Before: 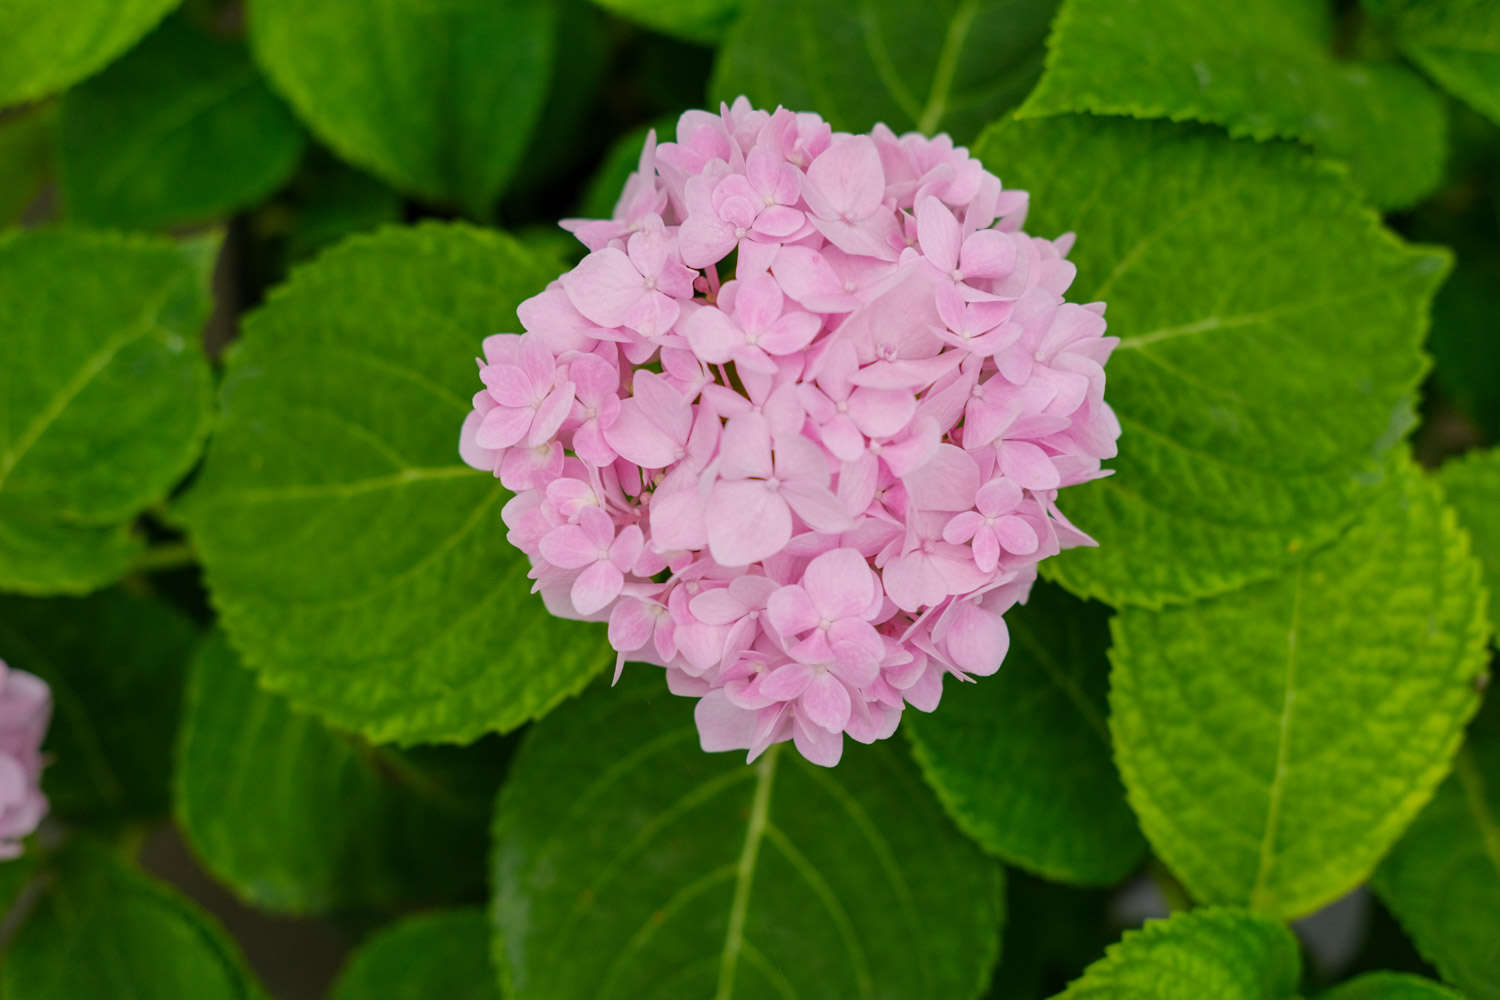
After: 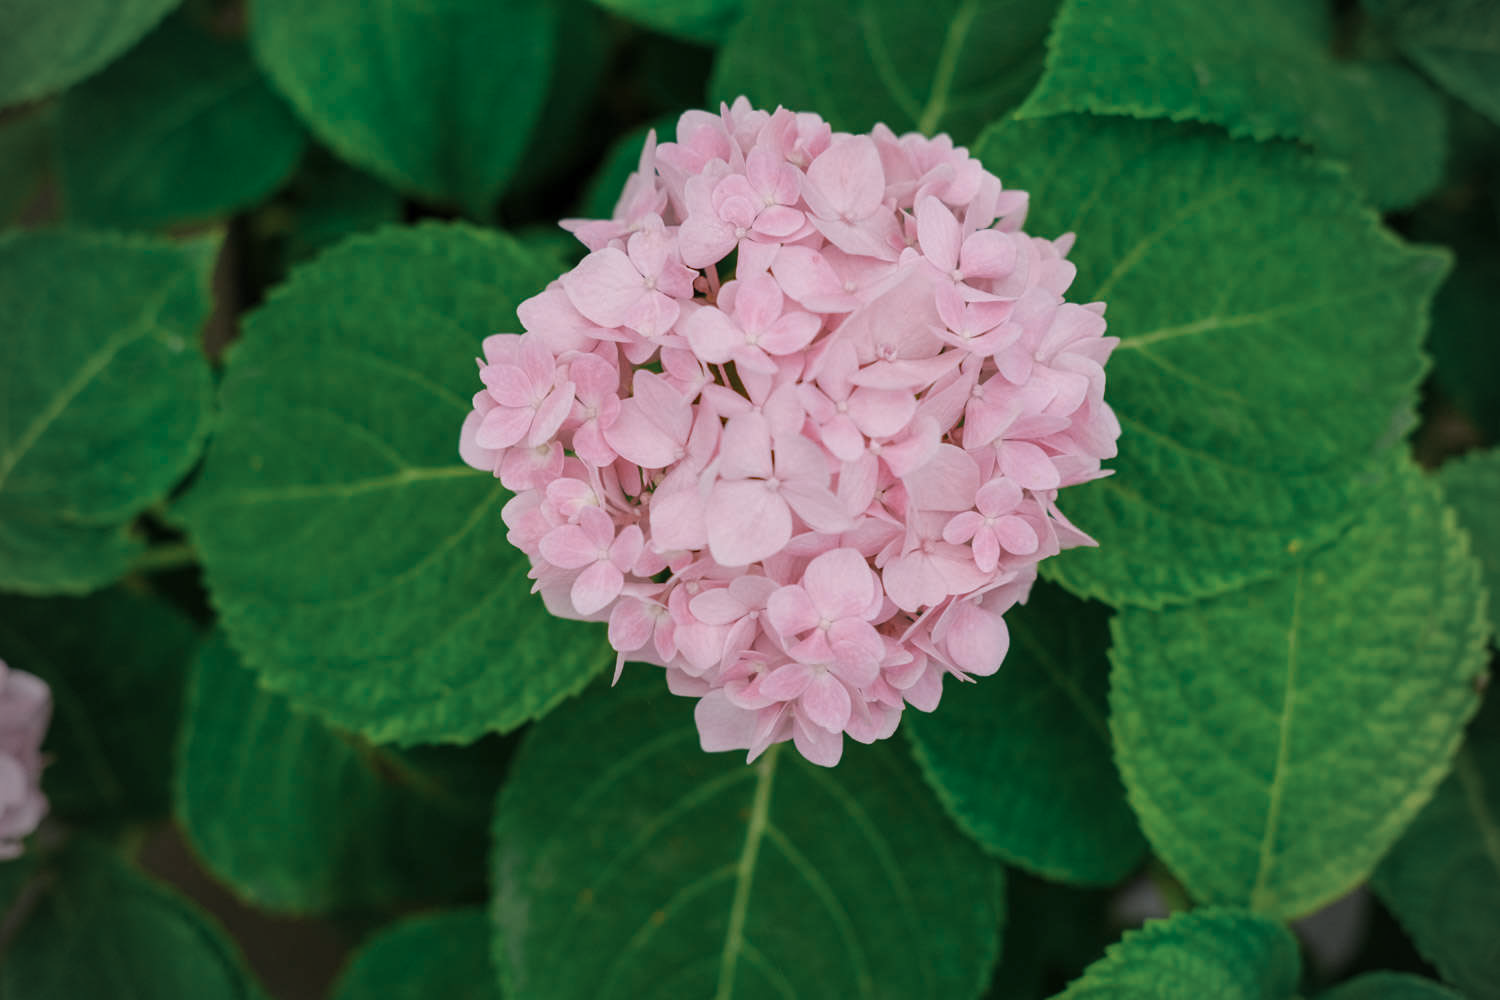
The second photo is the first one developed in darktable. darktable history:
color zones: curves: ch0 [(0, 0.5) (0.125, 0.4) (0.25, 0.5) (0.375, 0.4) (0.5, 0.4) (0.625, 0.35) (0.75, 0.35) (0.875, 0.5)]; ch1 [(0, 0.35) (0.125, 0.45) (0.25, 0.35) (0.375, 0.35) (0.5, 0.35) (0.625, 0.35) (0.75, 0.45) (0.875, 0.35)]; ch2 [(0, 0.6) (0.125, 0.5) (0.25, 0.5) (0.375, 0.6) (0.5, 0.6) (0.625, 0.5) (0.75, 0.5) (0.875, 0.5)]
vignetting: on, module defaults
